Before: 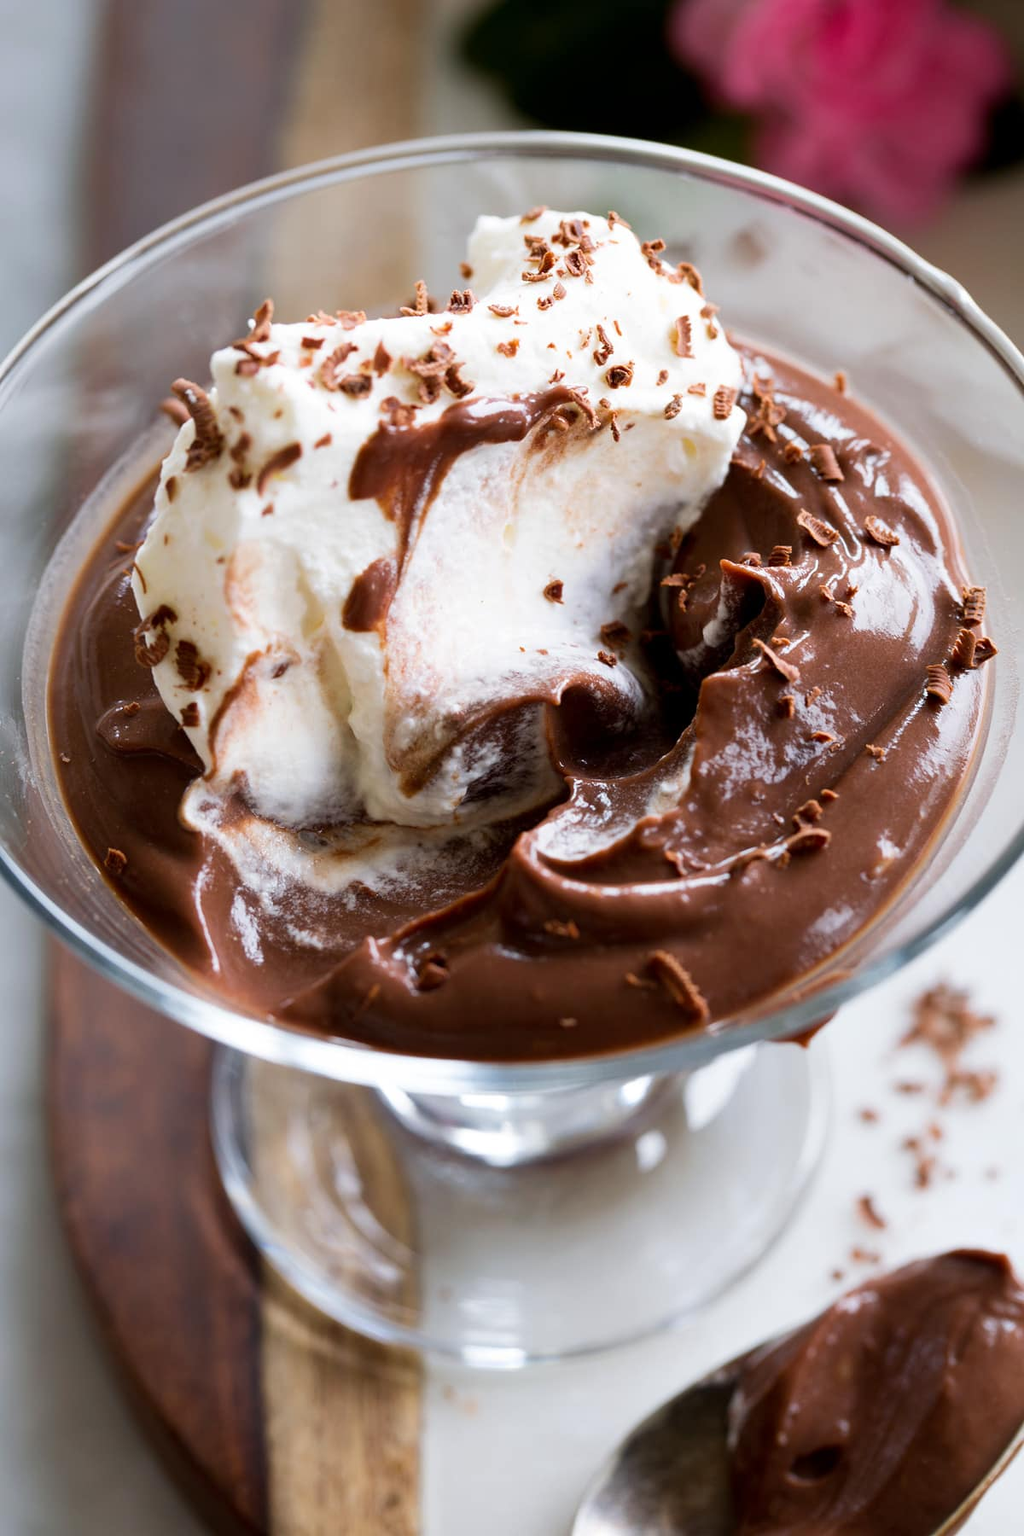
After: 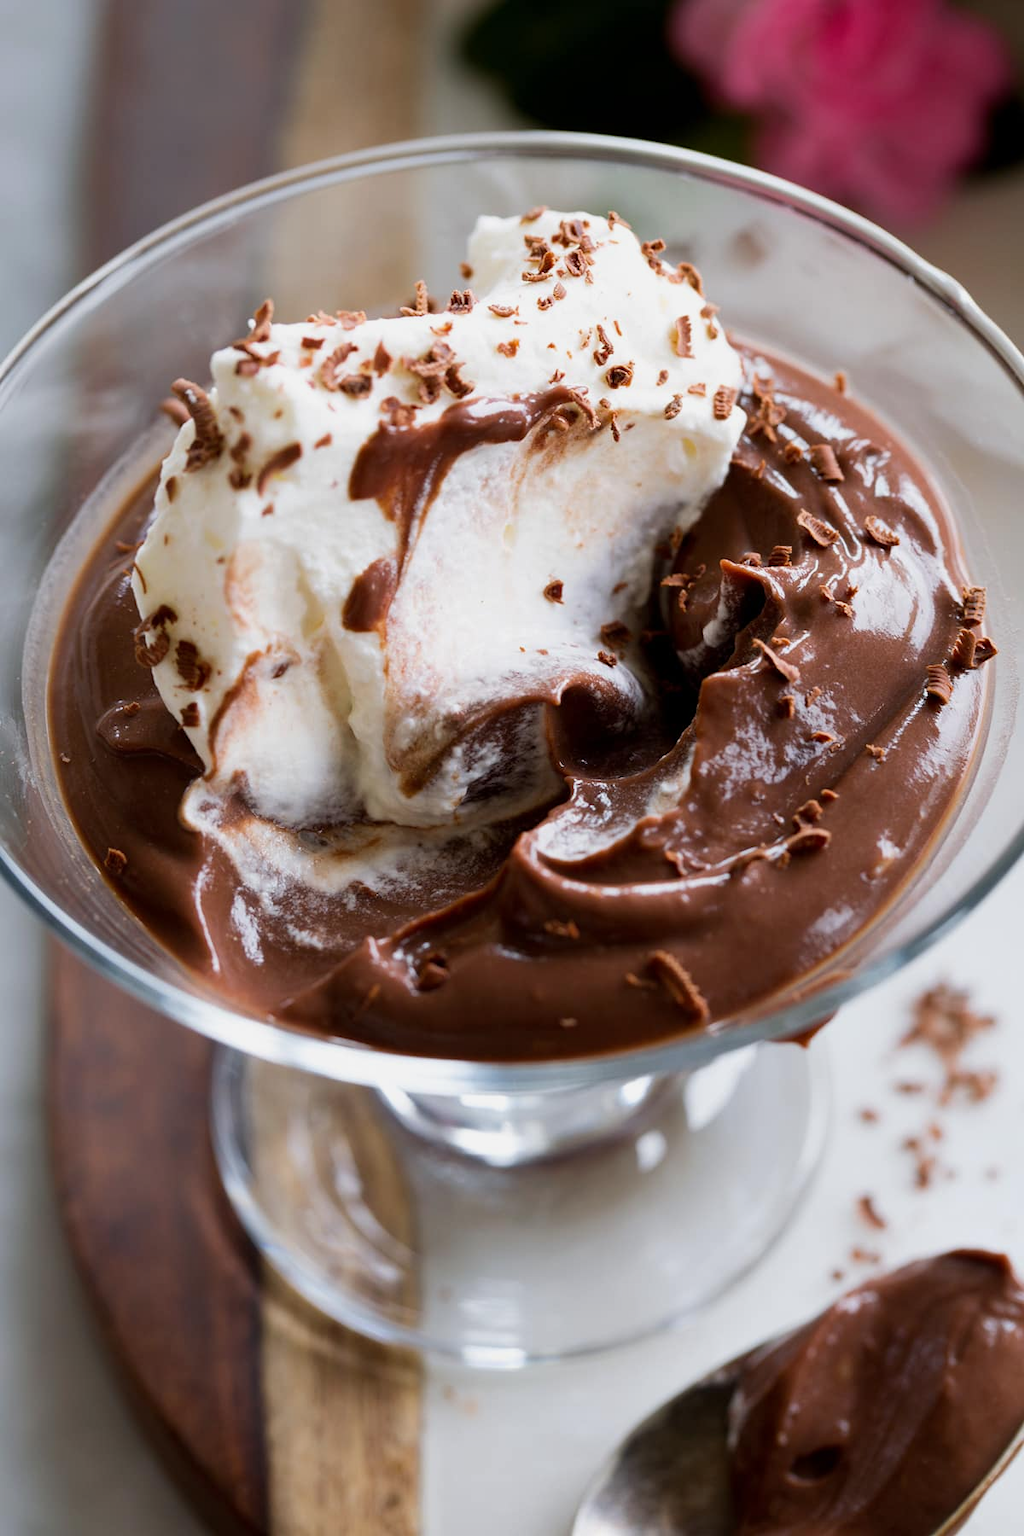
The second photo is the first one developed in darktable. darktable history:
exposure: exposure -0.172 EV, compensate exposure bias true, compensate highlight preservation false
